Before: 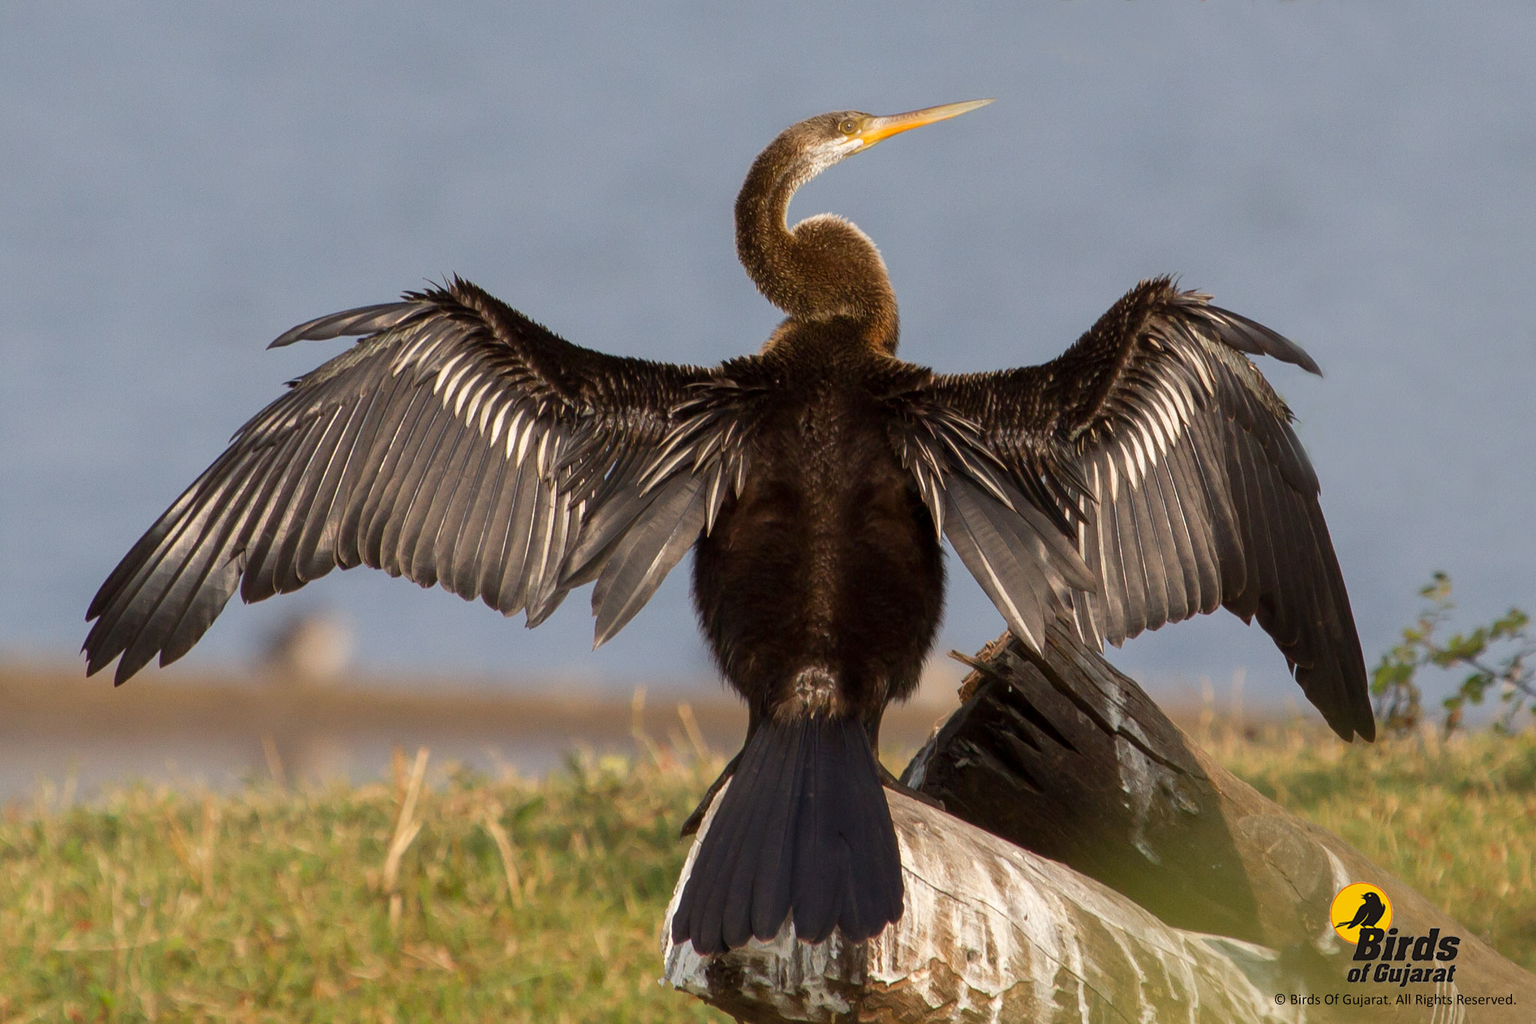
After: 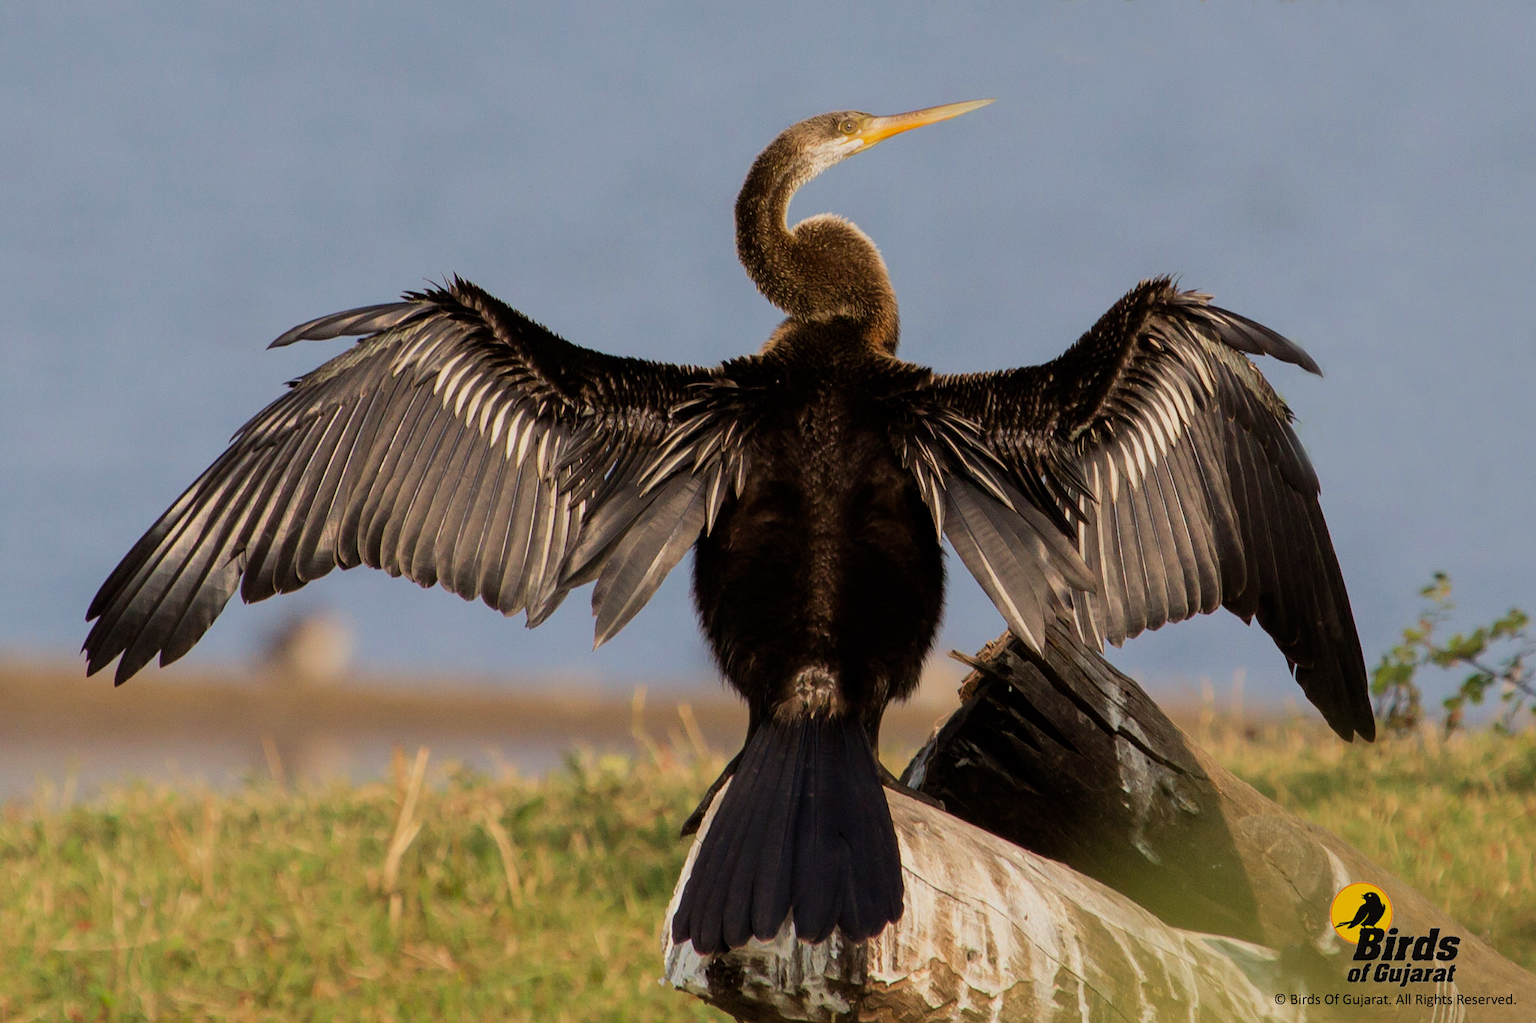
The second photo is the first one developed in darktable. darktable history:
filmic rgb: black relative exposure -7.65 EV, white relative exposure 4.56 EV, hardness 3.61, contrast 1.057, color science v6 (2022)
velvia: on, module defaults
